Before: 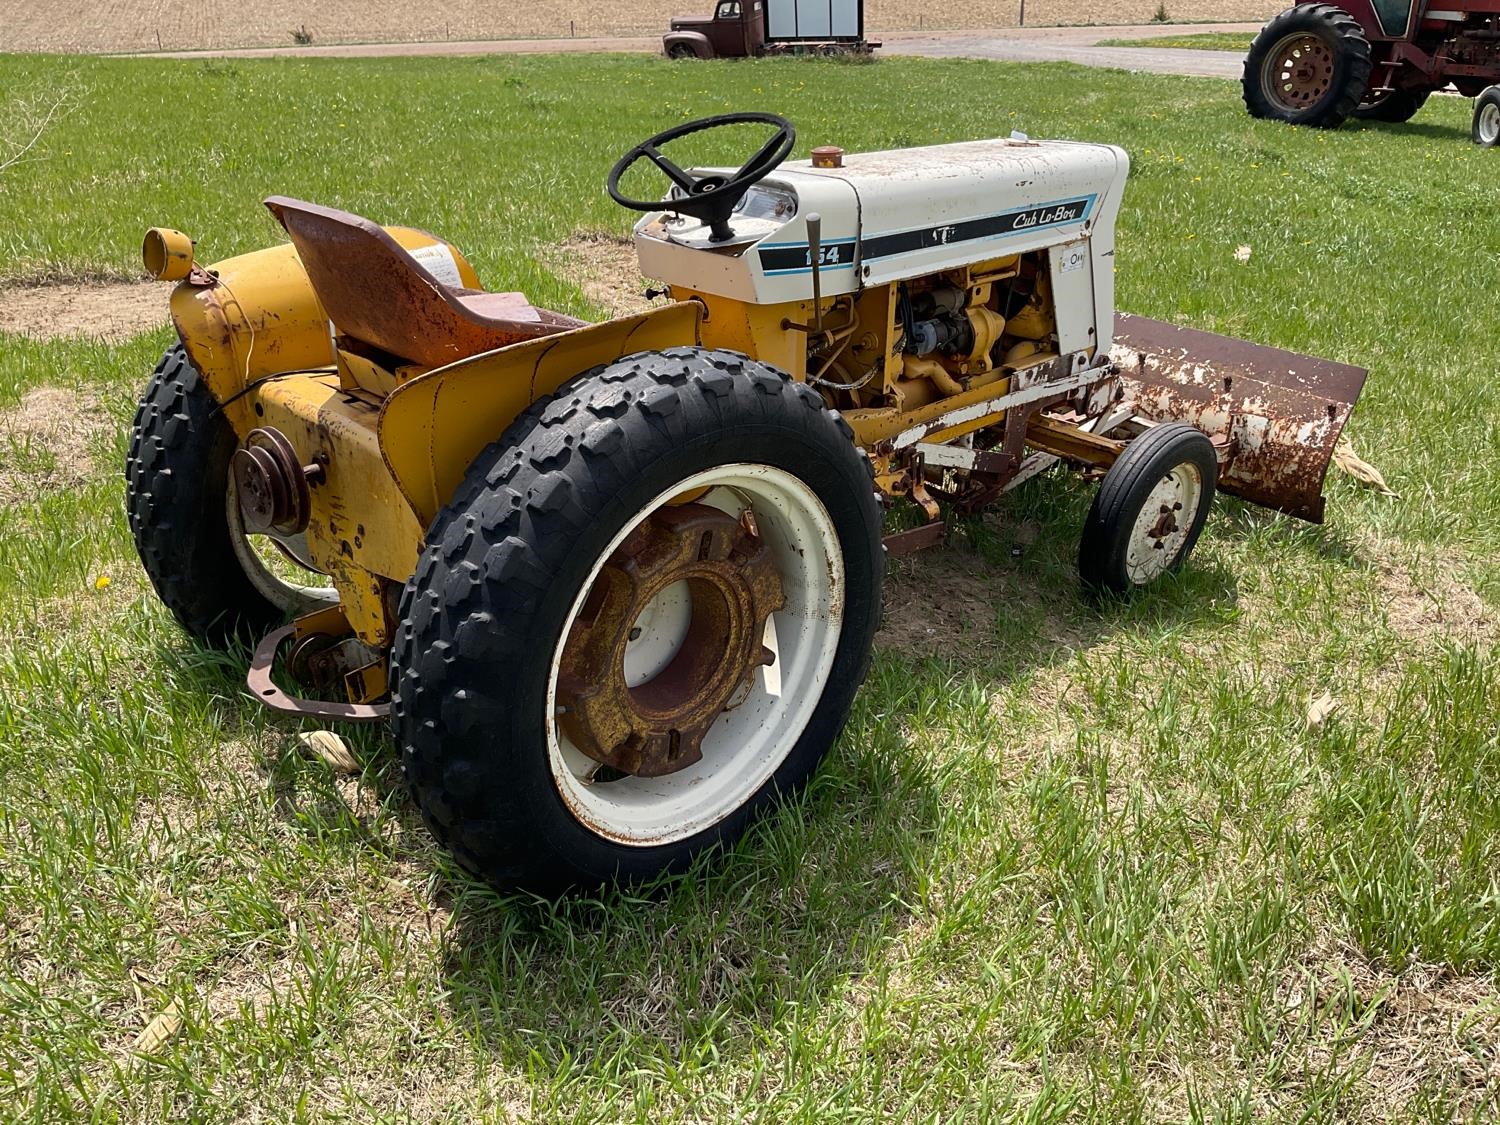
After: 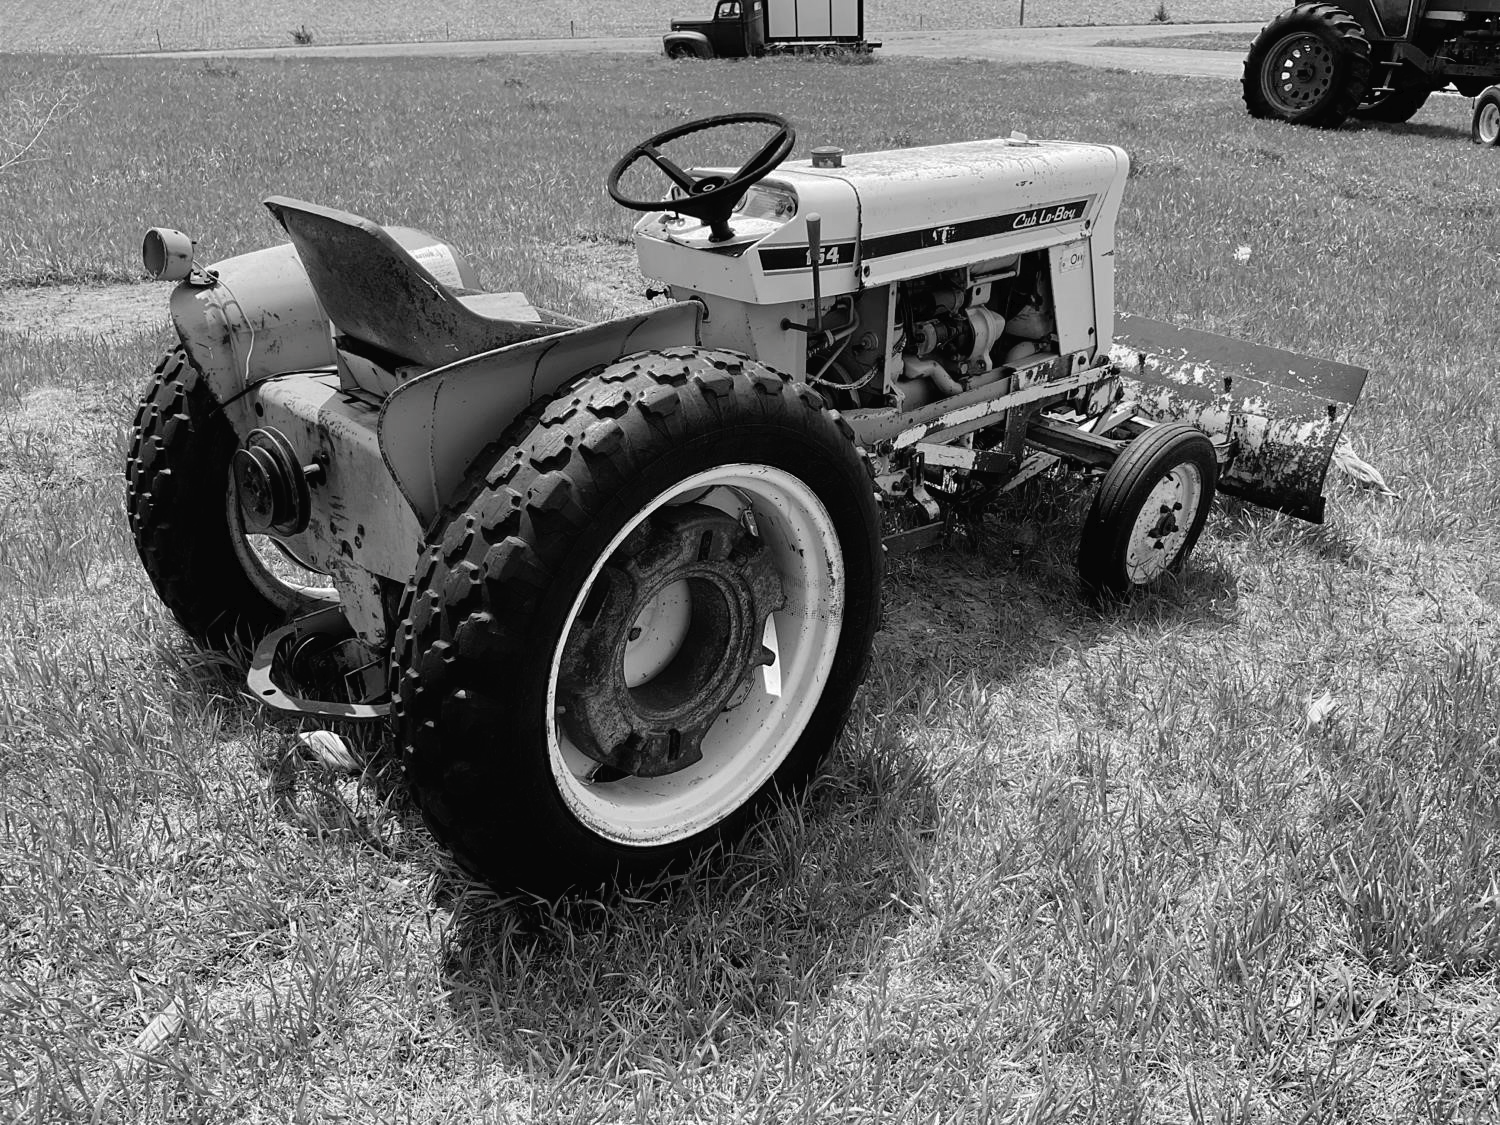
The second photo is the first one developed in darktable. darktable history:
contrast brightness saturation: saturation -0.997
tone curve: curves: ch0 [(0, 0) (0.003, 0.018) (0.011, 0.019) (0.025, 0.02) (0.044, 0.024) (0.069, 0.034) (0.1, 0.049) (0.136, 0.082) (0.177, 0.136) (0.224, 0.196) (0.277, 0.263) (0.335, 0.329) (0.399, 0.401) (0.468, 0.473) (0.543, 0.546) (0.623, 0.625) (0.709, 0.698) (0.801, 0.779) (0.898, 0.867) (1, 1)], color space Lab, linked channels
